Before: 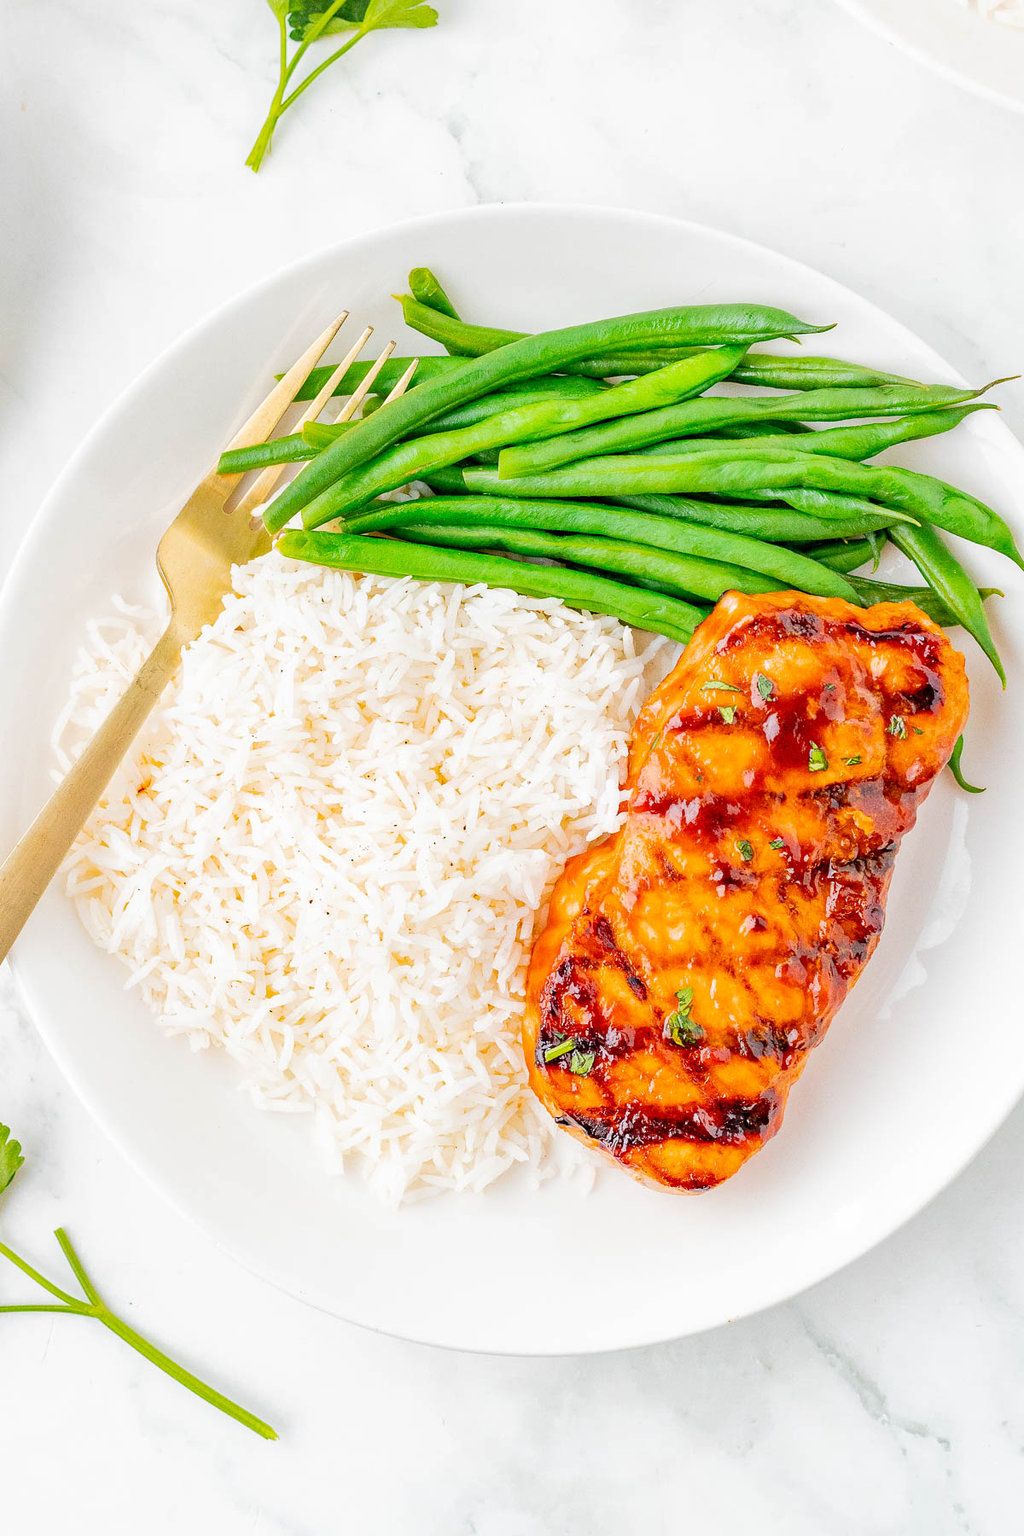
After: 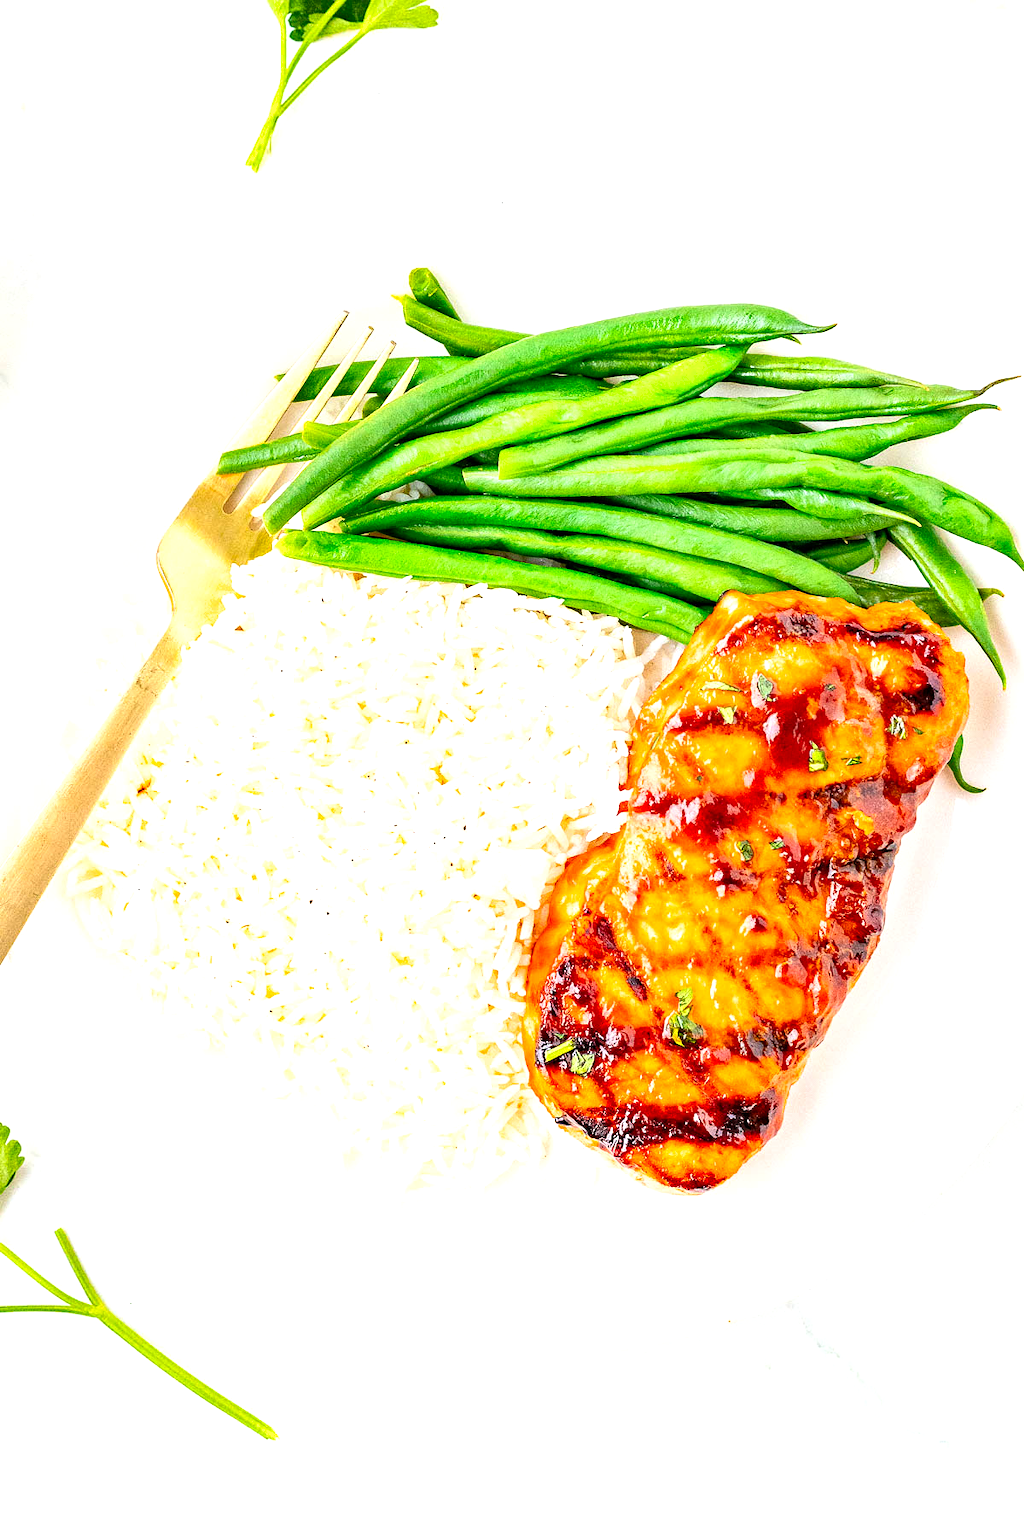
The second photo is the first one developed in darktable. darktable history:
shadows and highlights: shadows 31.65, highlights -32.06, soften with gaussian
tone equalizer: -8 EV -0.759 EV, -7 EV -0.724 EV, -6 EV -0.63 EV, -5 EV -0.36 EV, -3 EV 0.376 EV, -2 EV 0.6 EV, -1 EV 0.693 EV, +0 EV 0.767 EV
